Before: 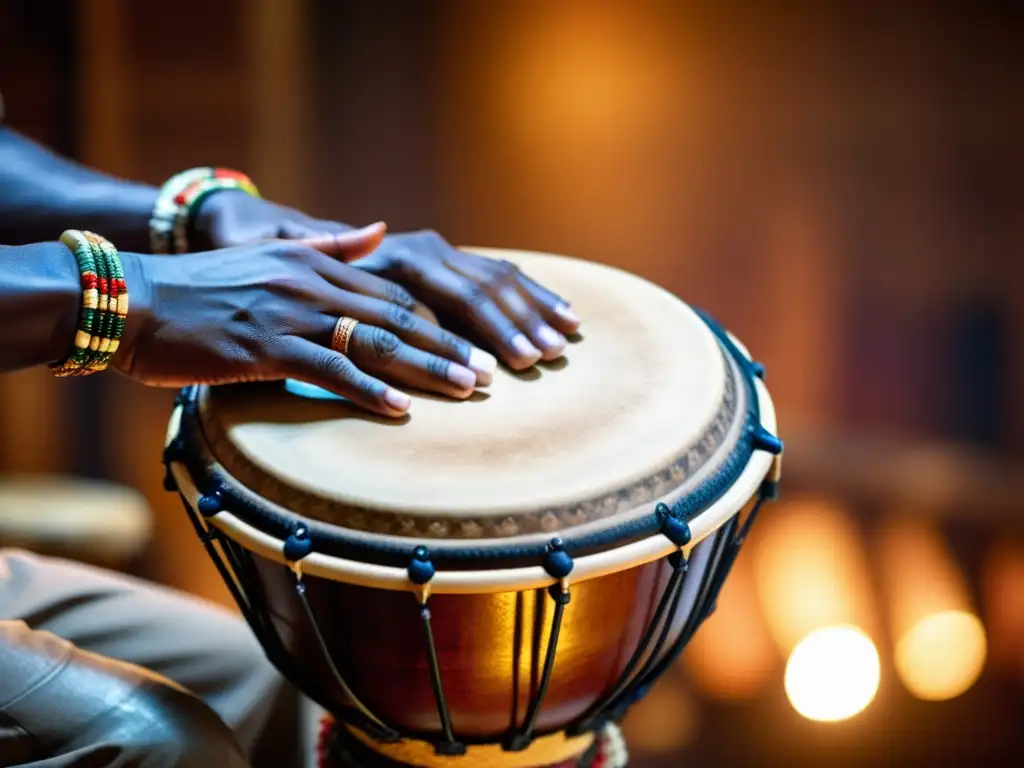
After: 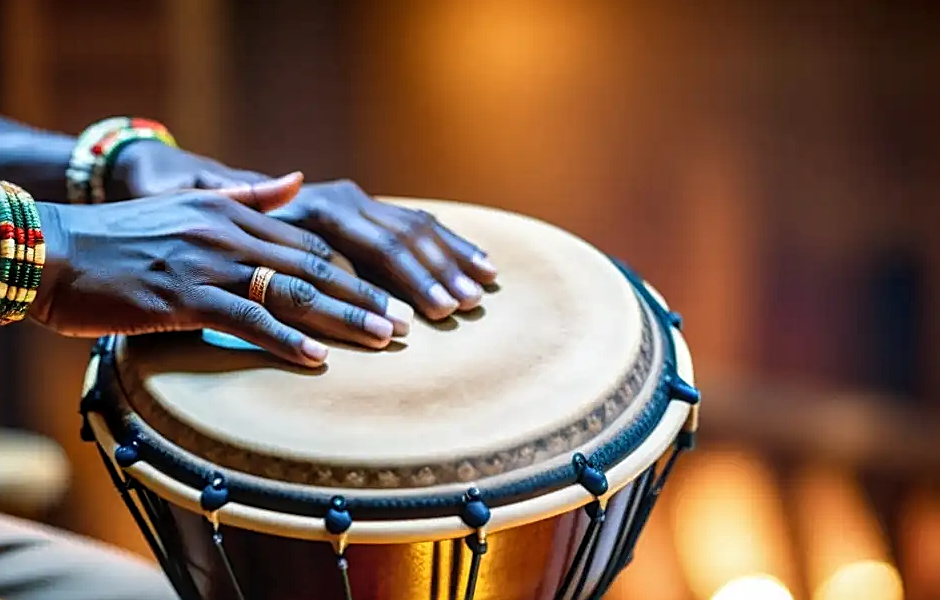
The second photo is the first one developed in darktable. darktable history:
sharpen: on, module defaults
crop: left 8.145%, top 6.592%, bottom 15.21%
local contrast: on, module defaults
